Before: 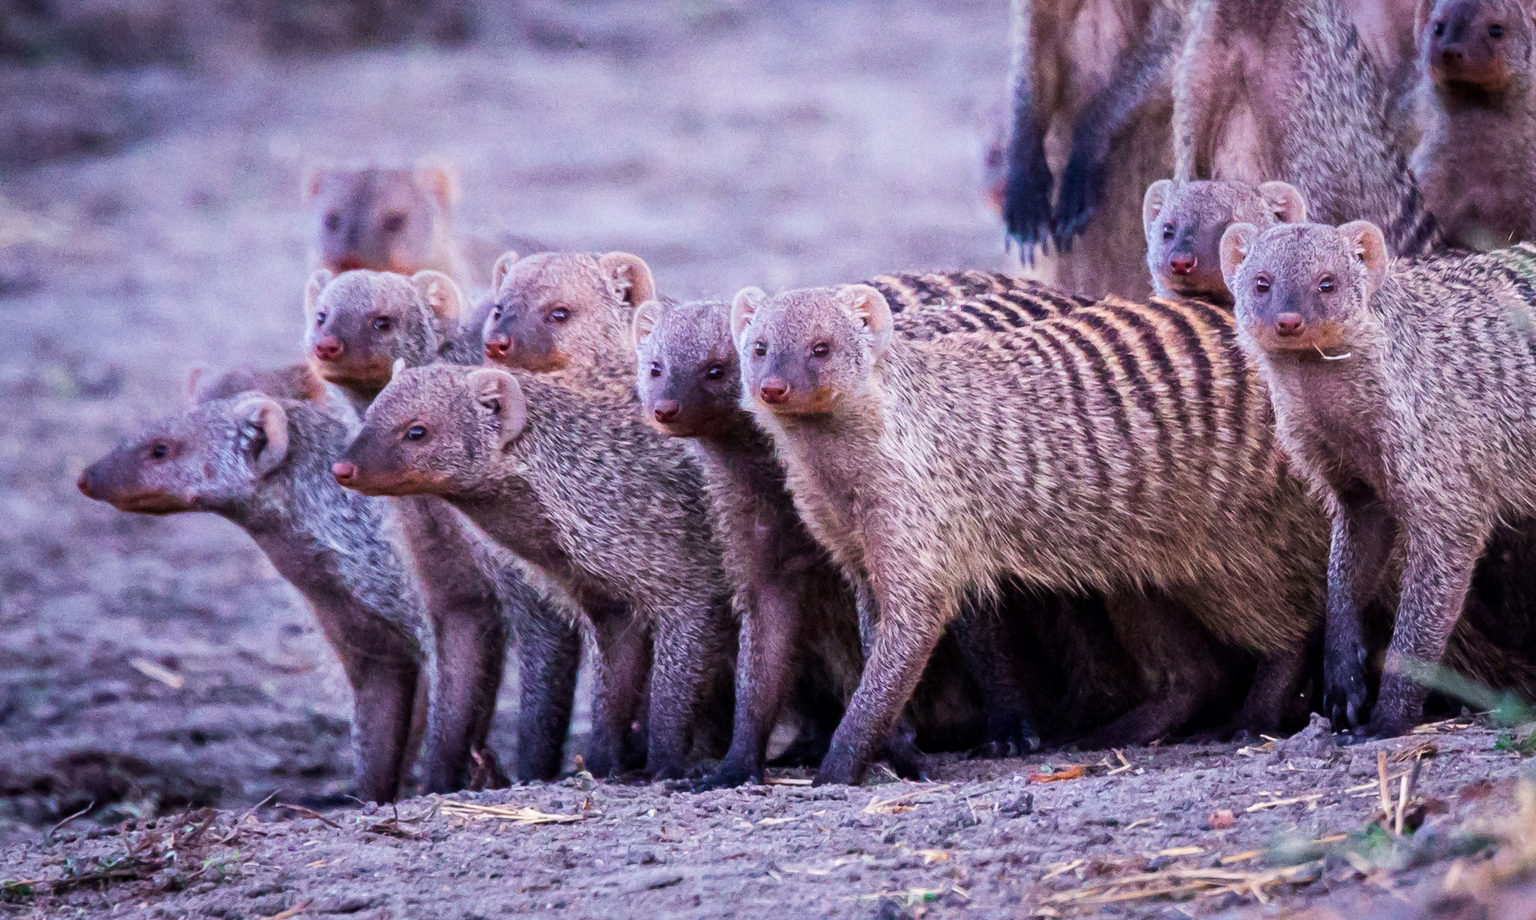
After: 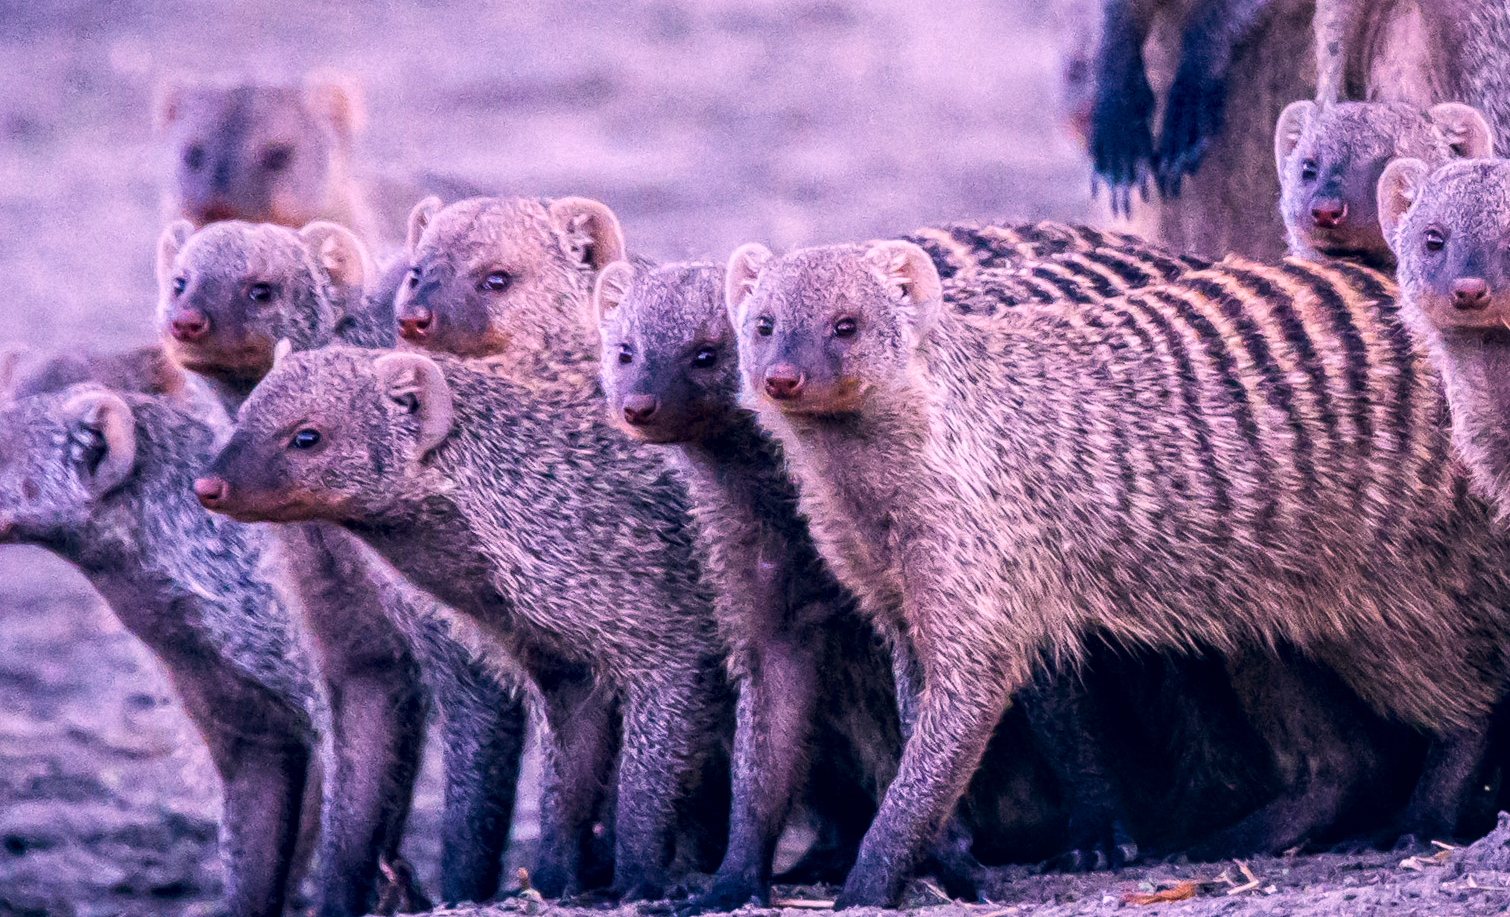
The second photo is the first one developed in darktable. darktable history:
local contrast: detail 130%
color calibration: output R [1.063, -0.012, -0.003, 0], output B [-0.079, 0.047, 1, 0], illuminant custom, x 0.368, y 0.373, temperature 4349.24 K
color correction: highlights a* 13.81, highlights b* 5.76, shadows a* -5.34, shadows b* -15.44, saturation 0.875
crop and rotate: left 12.193%, top 11.387%, right 14.031%, bottom 13.87%
